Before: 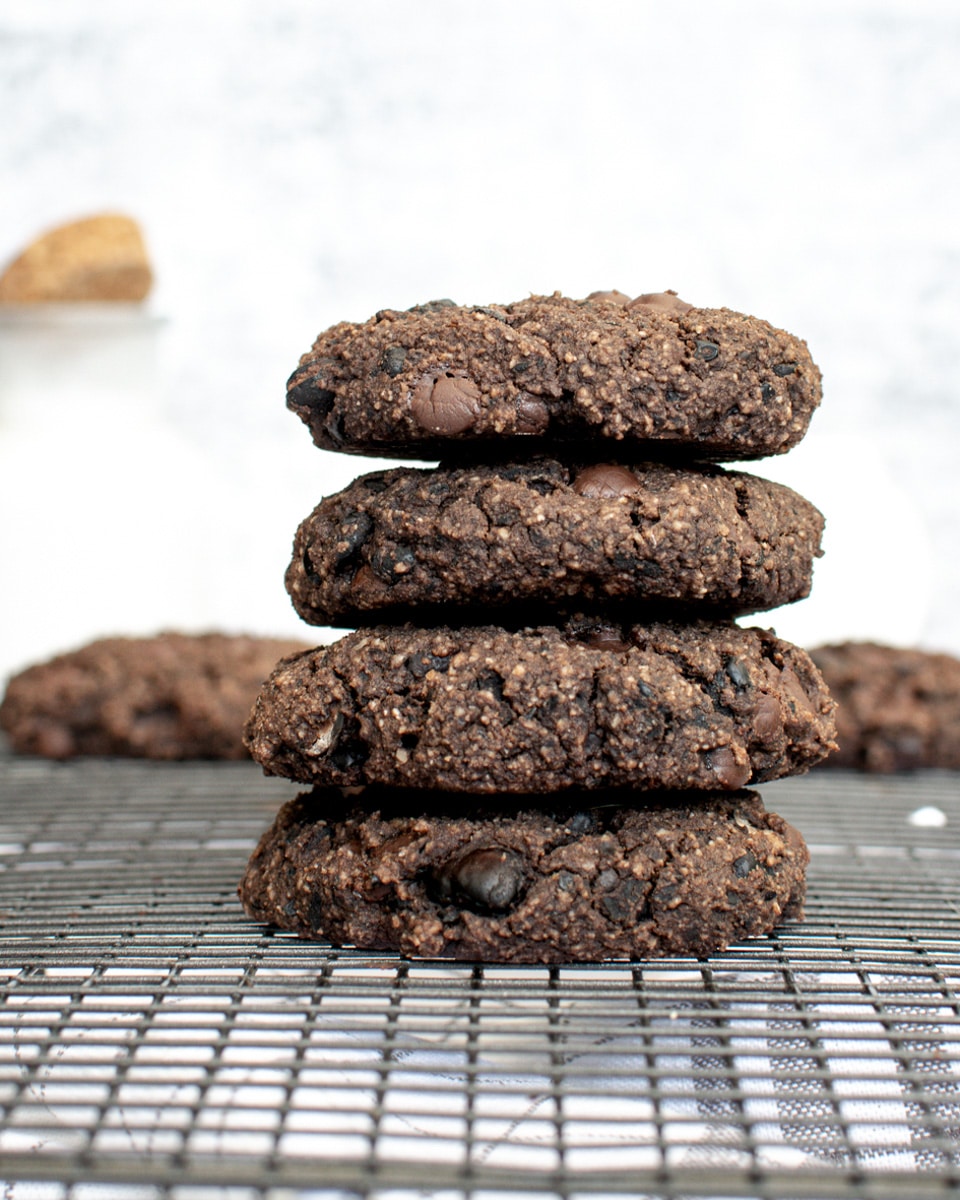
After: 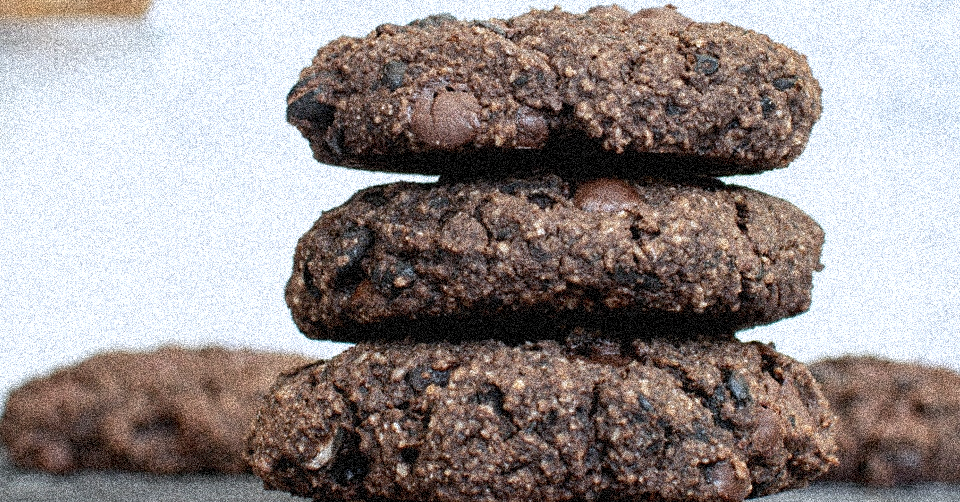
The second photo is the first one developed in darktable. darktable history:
grain: coarseness 3.75 ISO, strength 100%, mid-tones bias 0%
crop and rotate: top 23.84%, bottom 34.294%
white balance: red 0.954, blue 1.079
